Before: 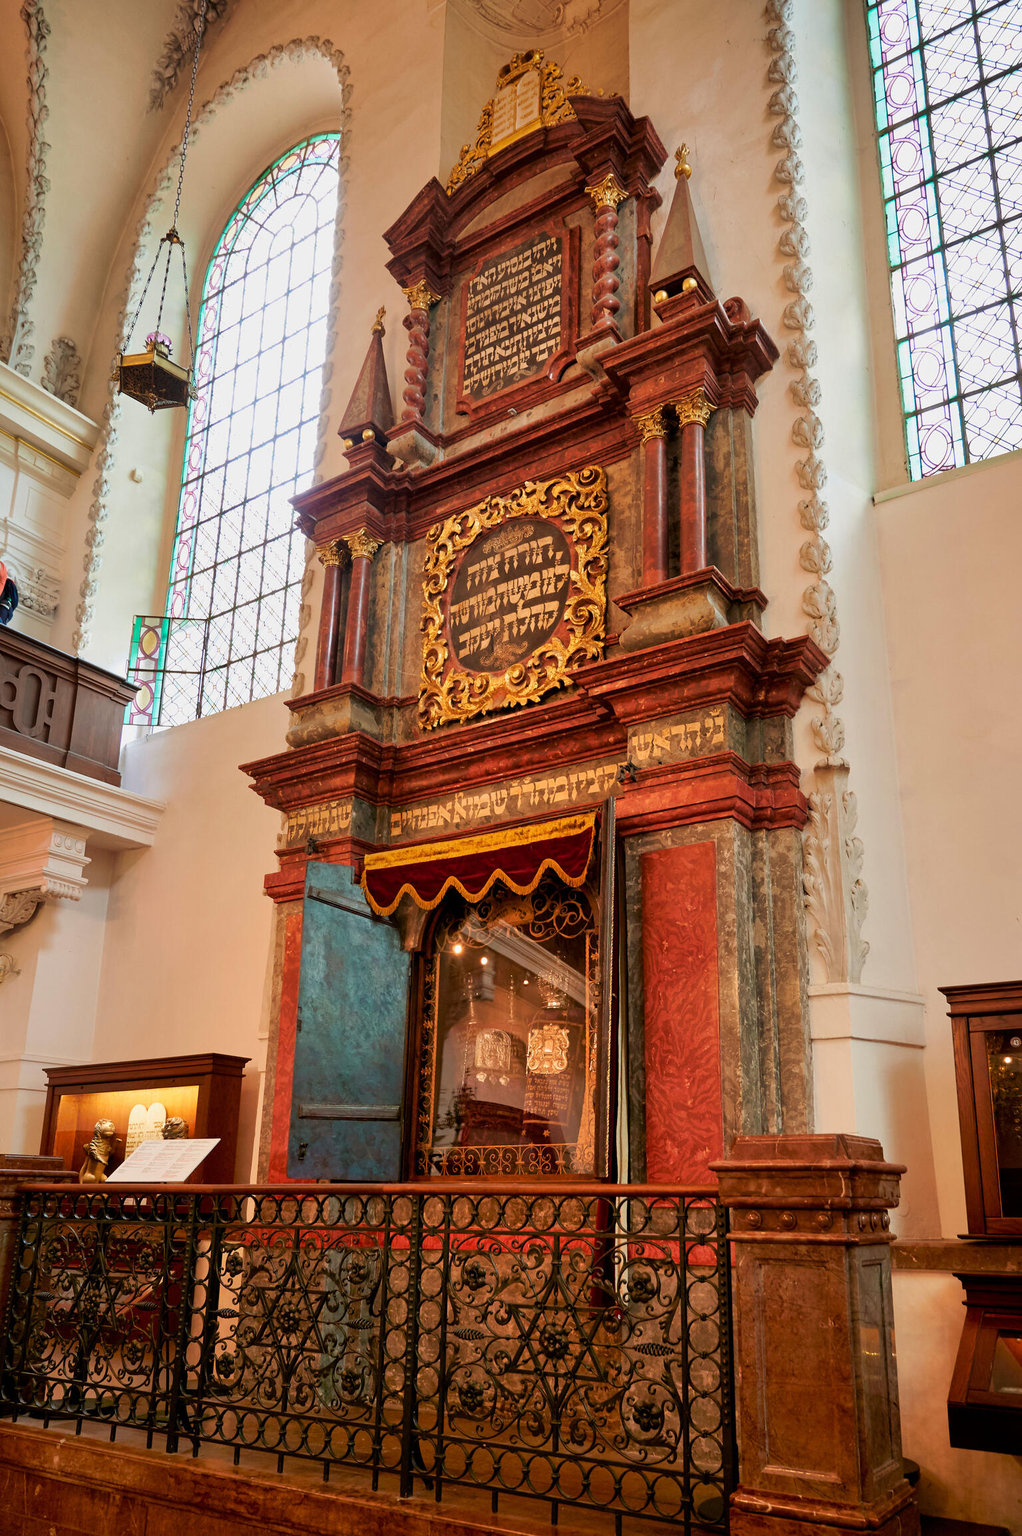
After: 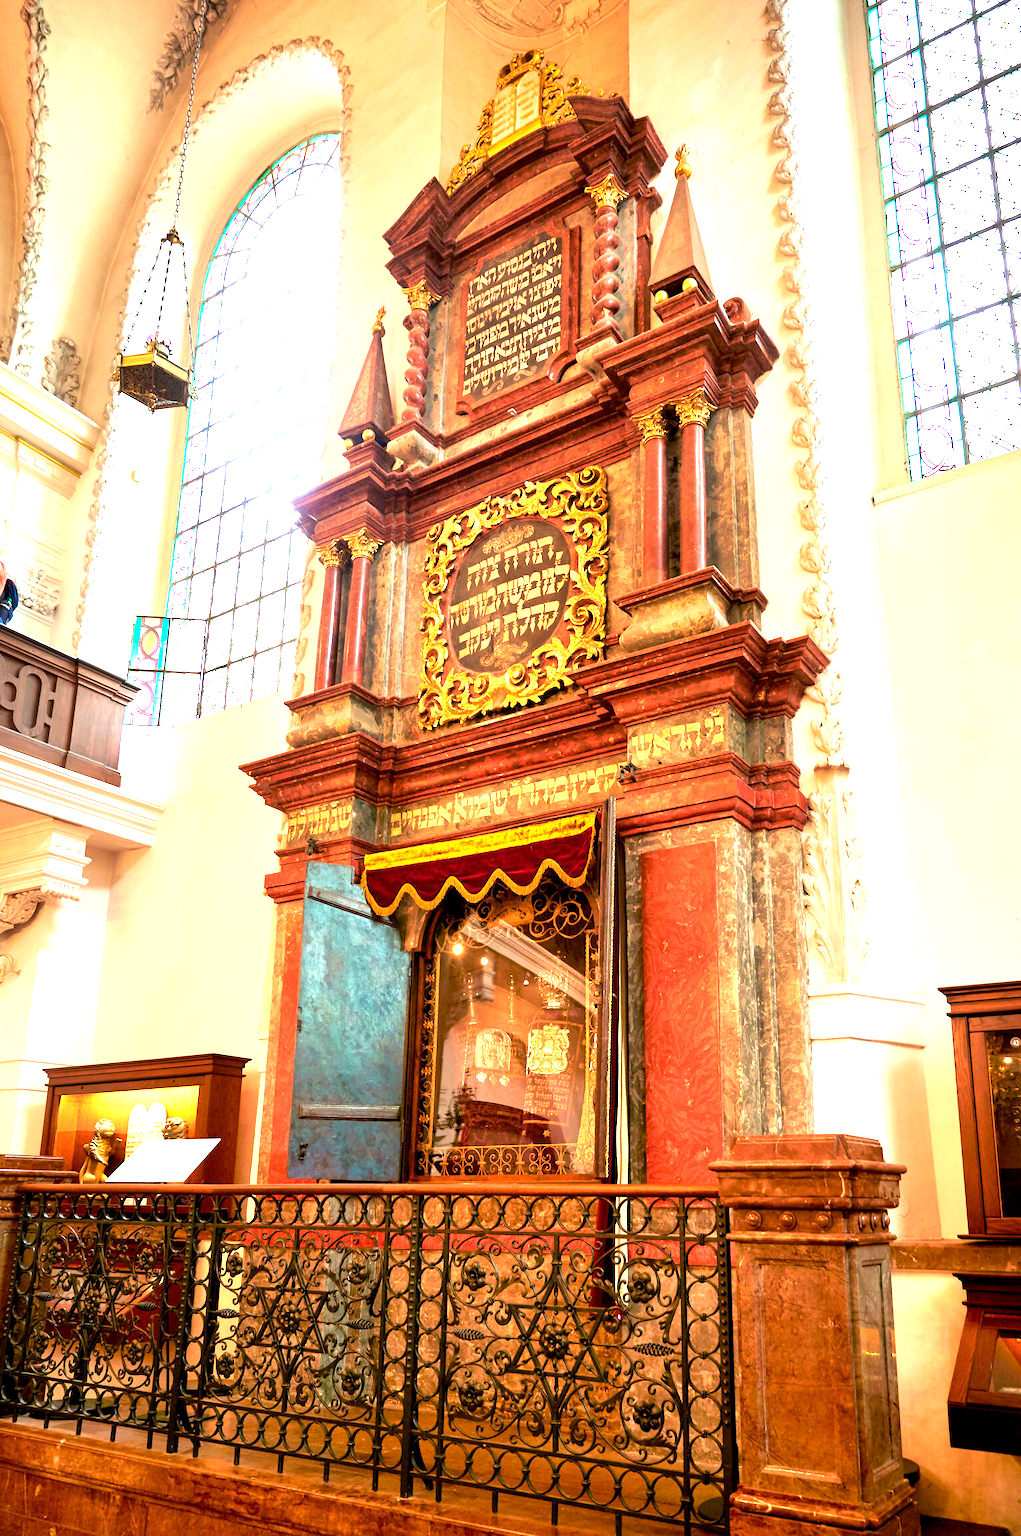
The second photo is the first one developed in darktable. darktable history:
exposure: black level correction 0.001, exposure 1.735 EV, compensate highlight preservation false
color balance rgb: shadows lift › hue 84.57°, perceptual saturation grading › global saturation 0.732%, global vibrance 20%
